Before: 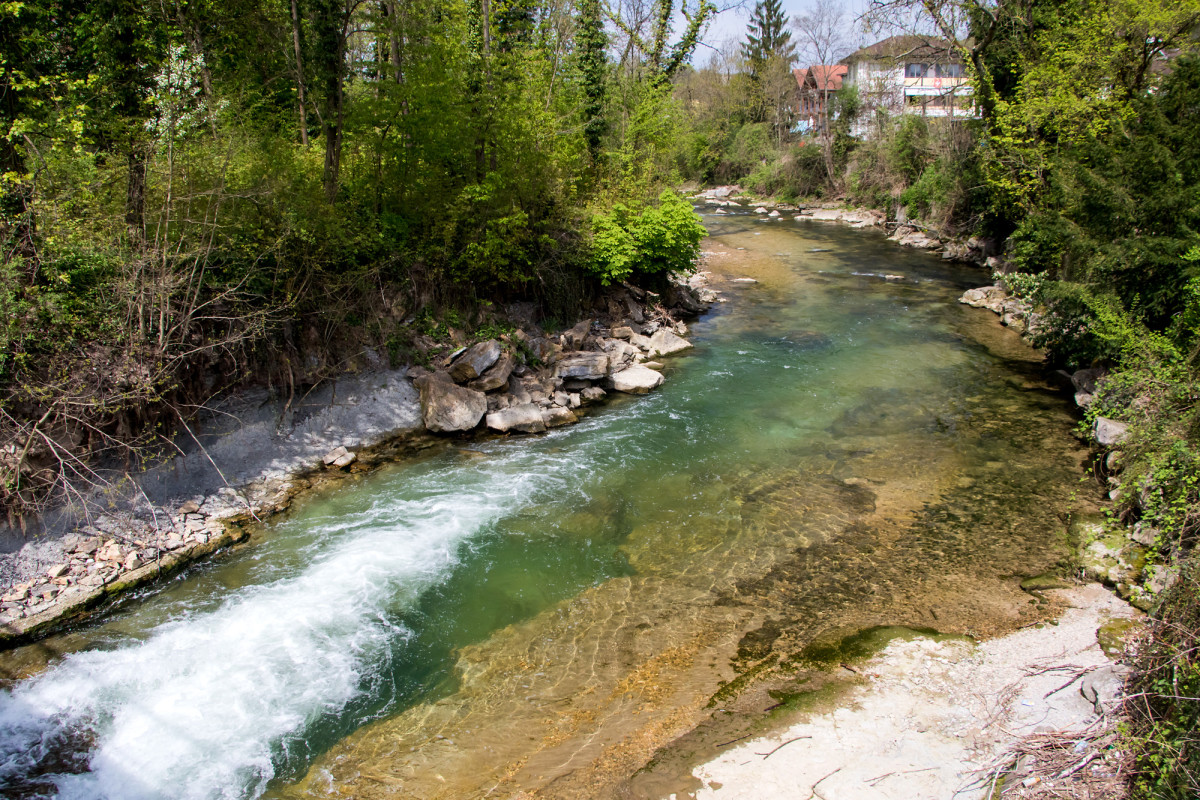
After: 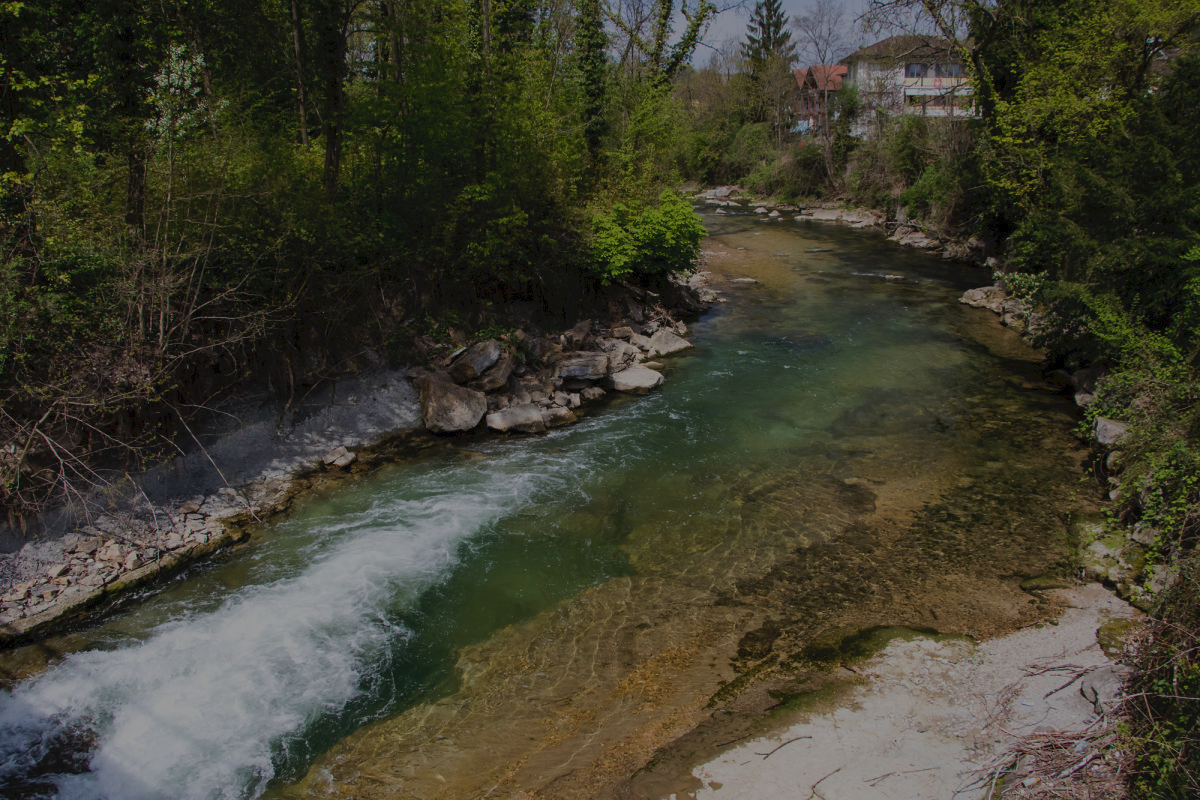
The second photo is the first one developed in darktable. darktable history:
exposure: exposure -2.002 EV, compensate highlight preservation false
tone curve: curves: ch0 [(0, 0) (0.003, 0.045) (0.011, 0.051) (0.025, 0.057) (0.044, 0.074) (0.069, 0.096) (0.1, 0.125) (0.136, 0.16) (0.177, 0.201) (0.224, 0.242) (0.277, 0.299) (0.335, 0.362) (0.399, 0.432) (0.468, 0.512) (0.543, 0.601) (0.623, 0.691) (0.709, 0.786) (0.801, 0.876) (0.898, 0.927) (1, 1)], preserve colors none
